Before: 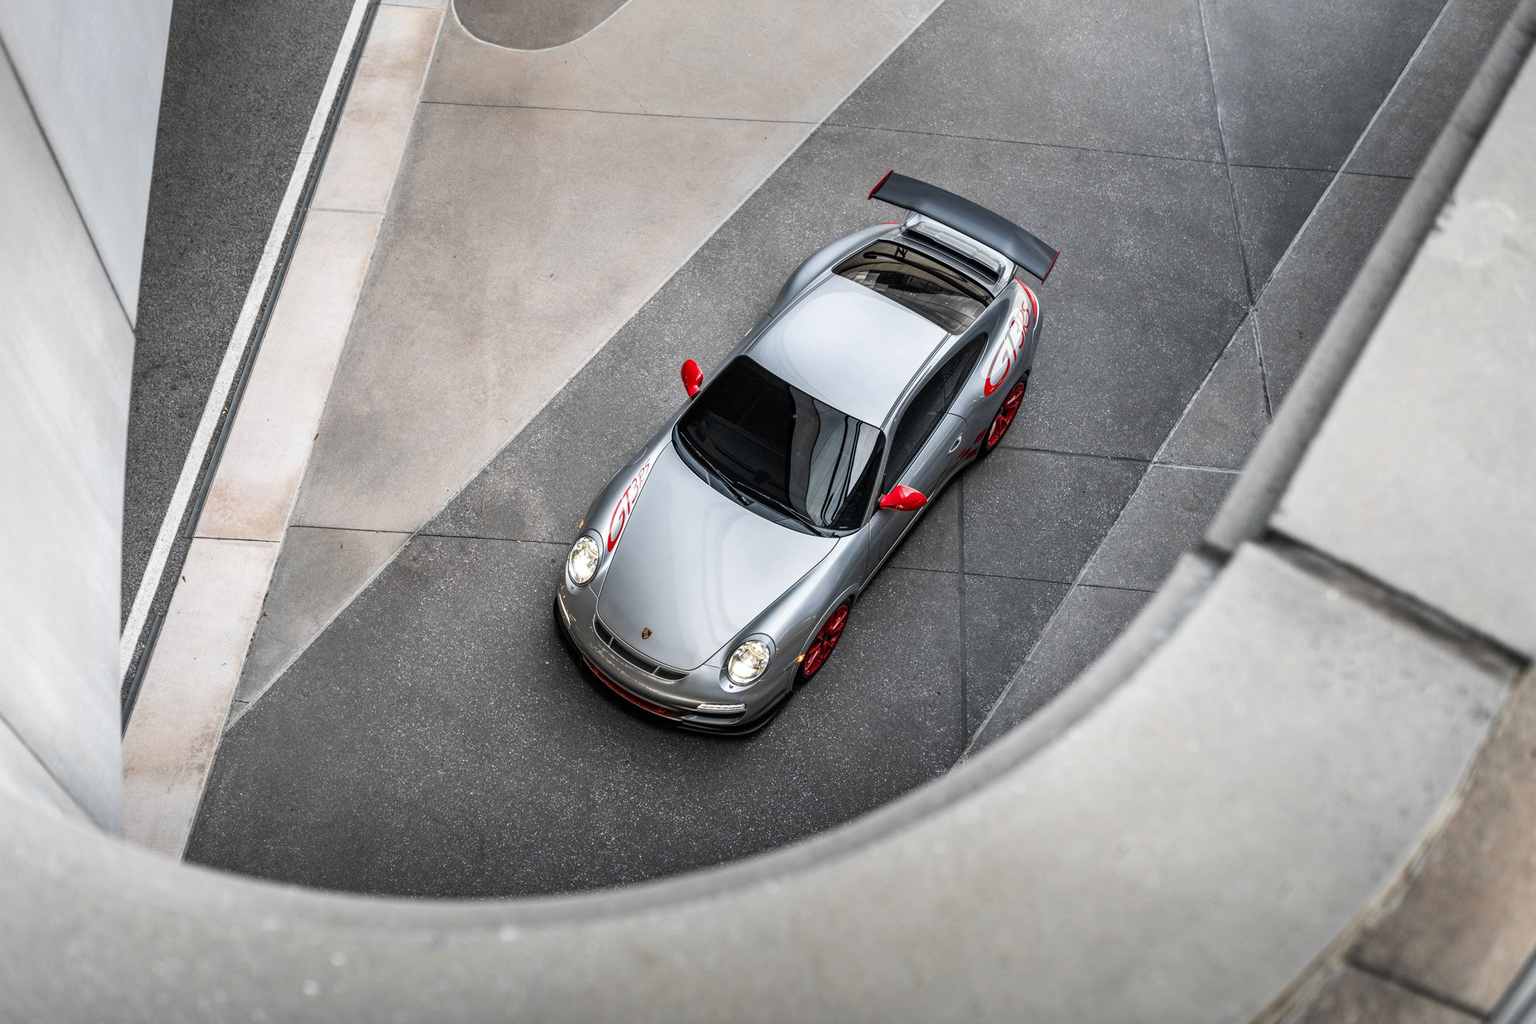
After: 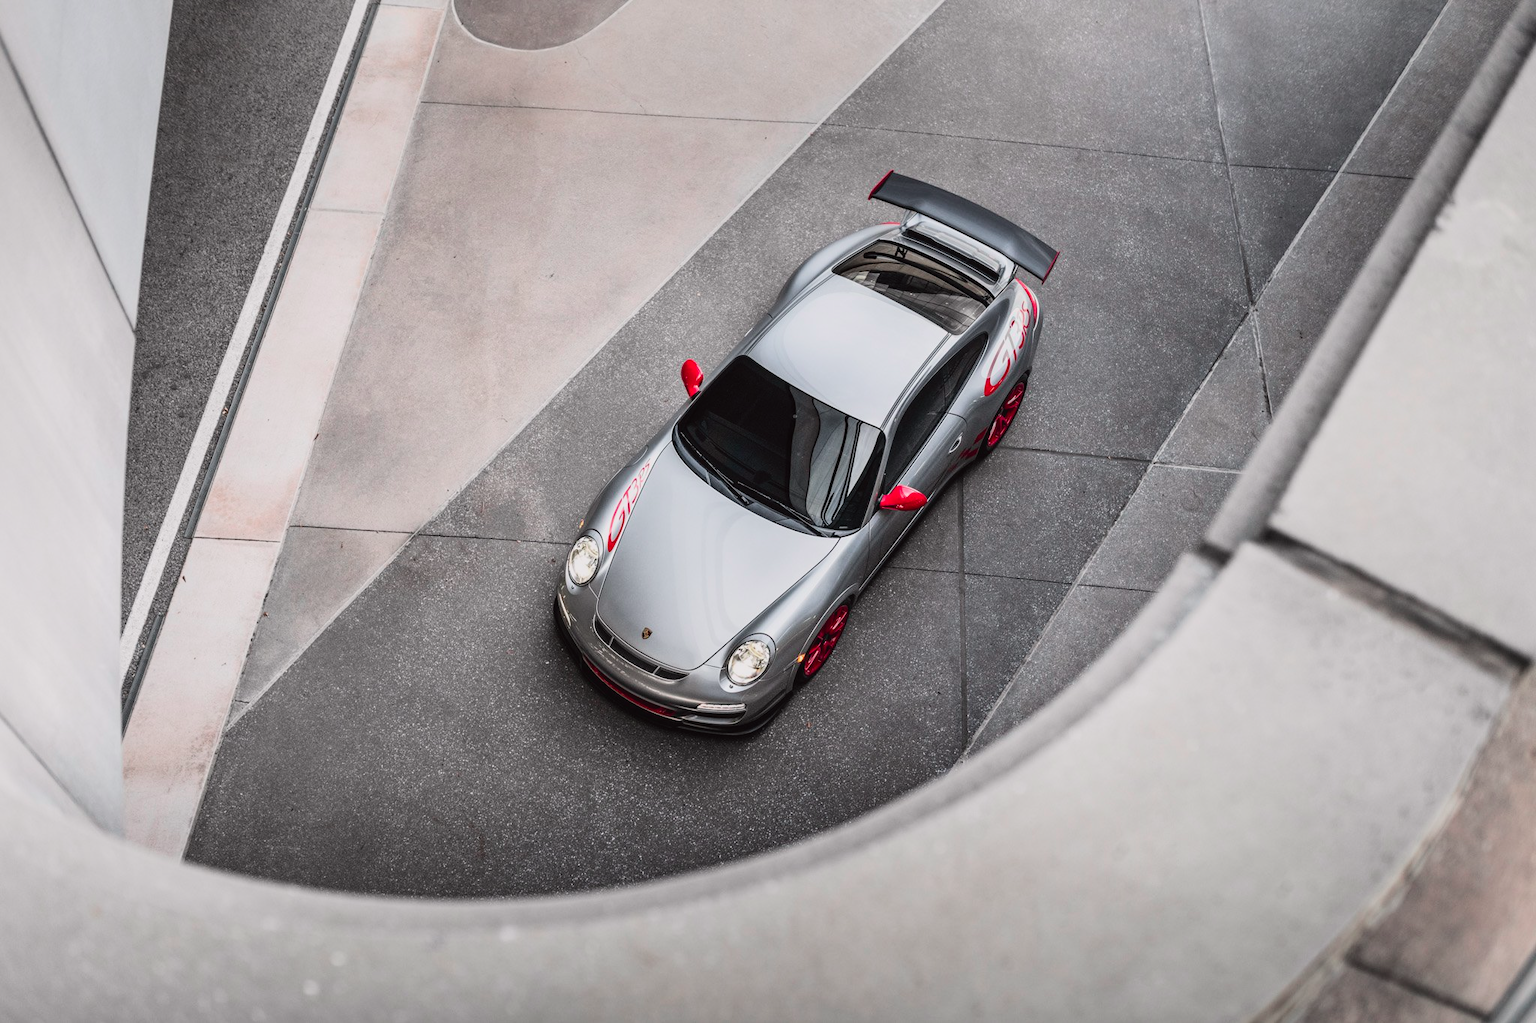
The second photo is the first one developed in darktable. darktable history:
tone curve: curves: ch0 [(0, 0.023) (0.184, 0.168) (0.491, 0.519) (0.748, 0.765) (1, 0.919)]; ch1 [(0, 0) (0.179, 0.173) (0.322, 0.32) (0.424, 0.424) (0.496, 0.501) (0.563, 0.586) (0.761, 0.803) (1, 1)]; ch2 [(0, 0) (0.434, 0.447) (0.483, 0.487) (0.557, 0.541) (0.697, 0.68) (1, 1)], color space Lab, independent channels, preserve colors none
